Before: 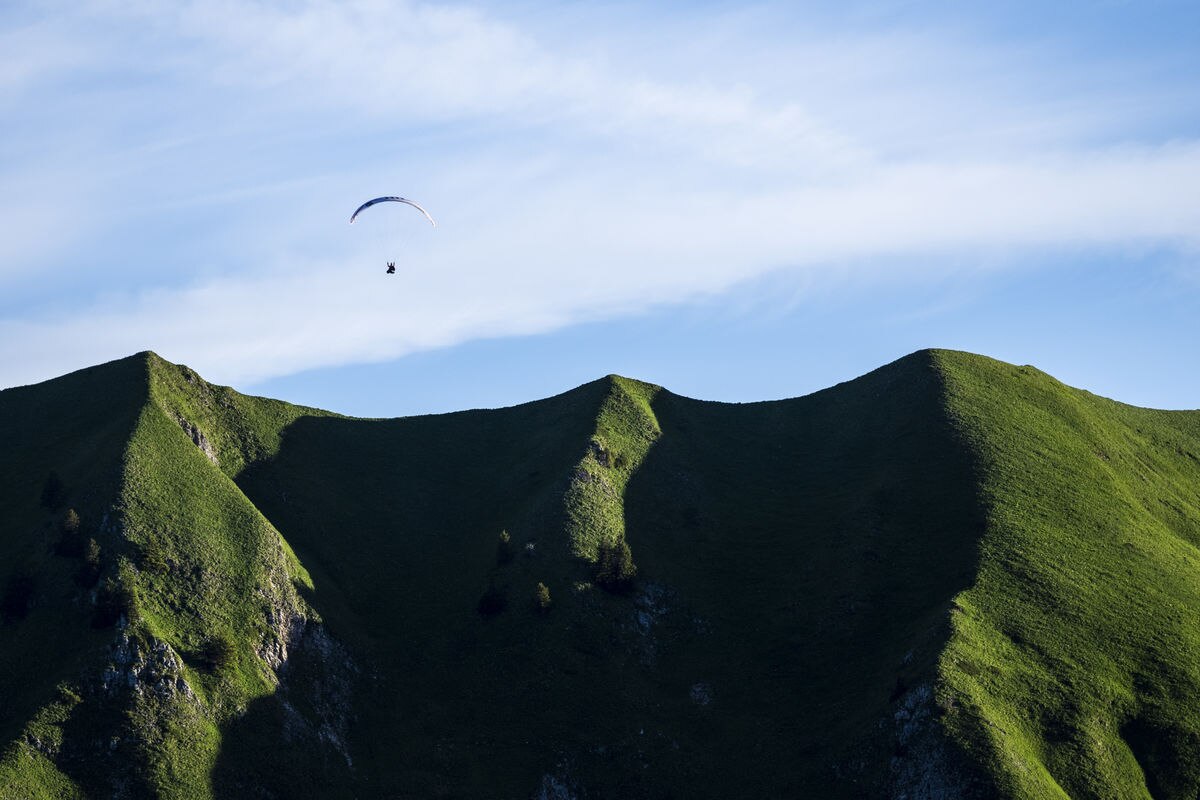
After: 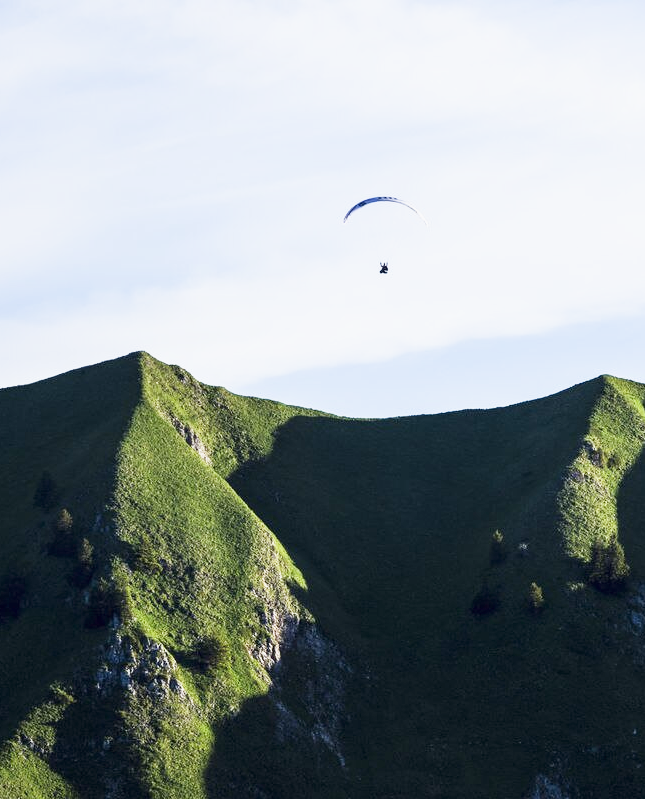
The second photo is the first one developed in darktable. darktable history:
crop: left 0.587%, right 45.588%, bottom 0.086%
exposure: black level correction 0, exposure 1.1 EV, compensate exposure bias true, compensate highlight preservation false
sigmoid: contrast 1.22, skew 0.65
